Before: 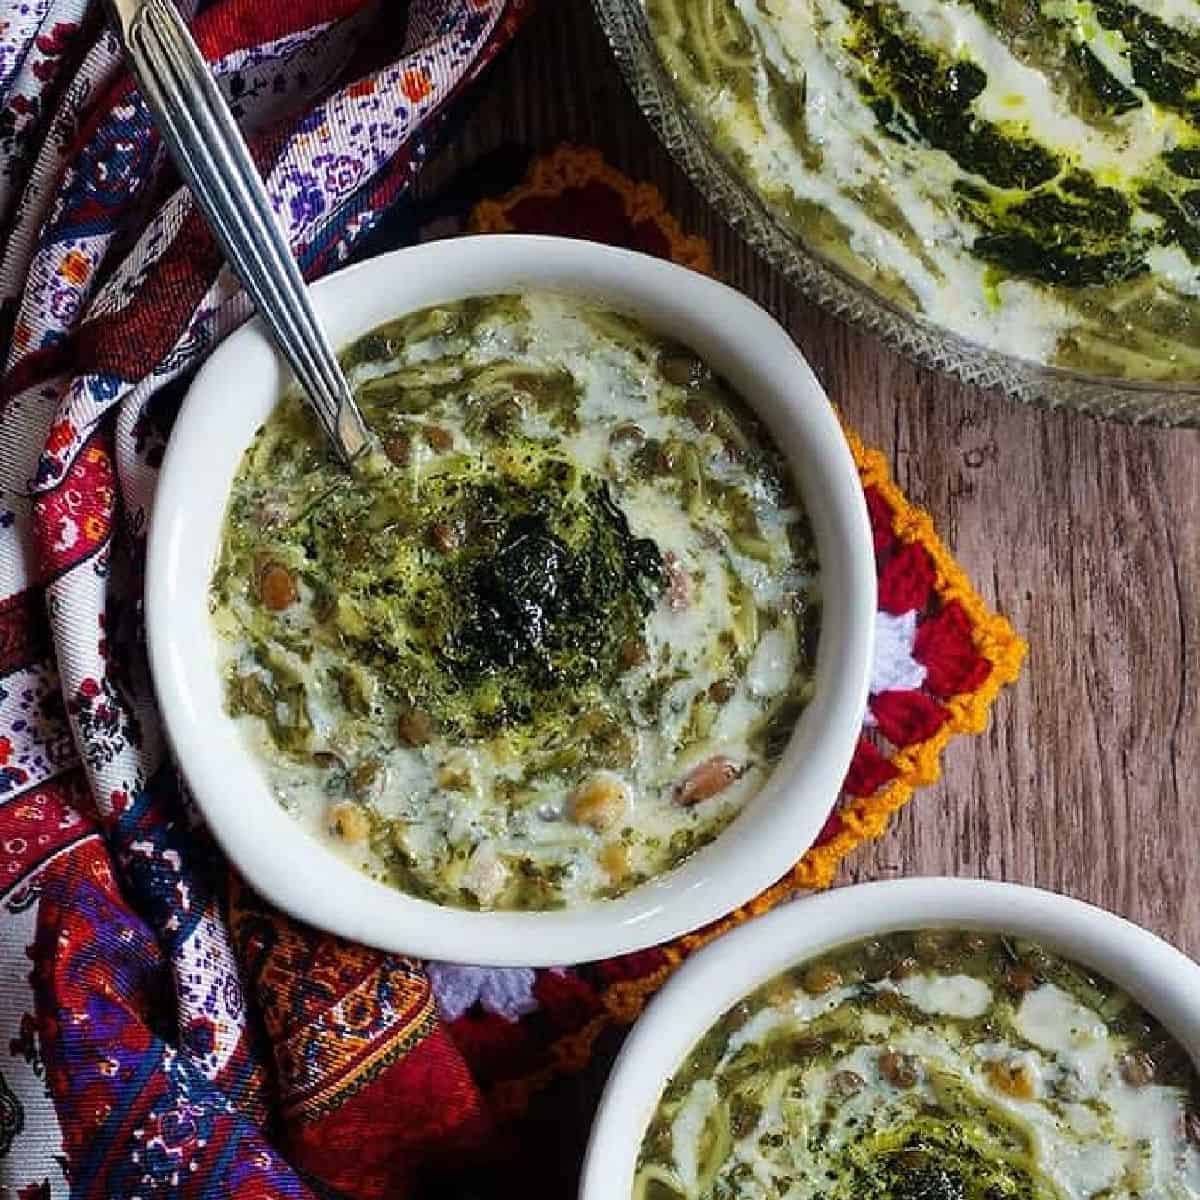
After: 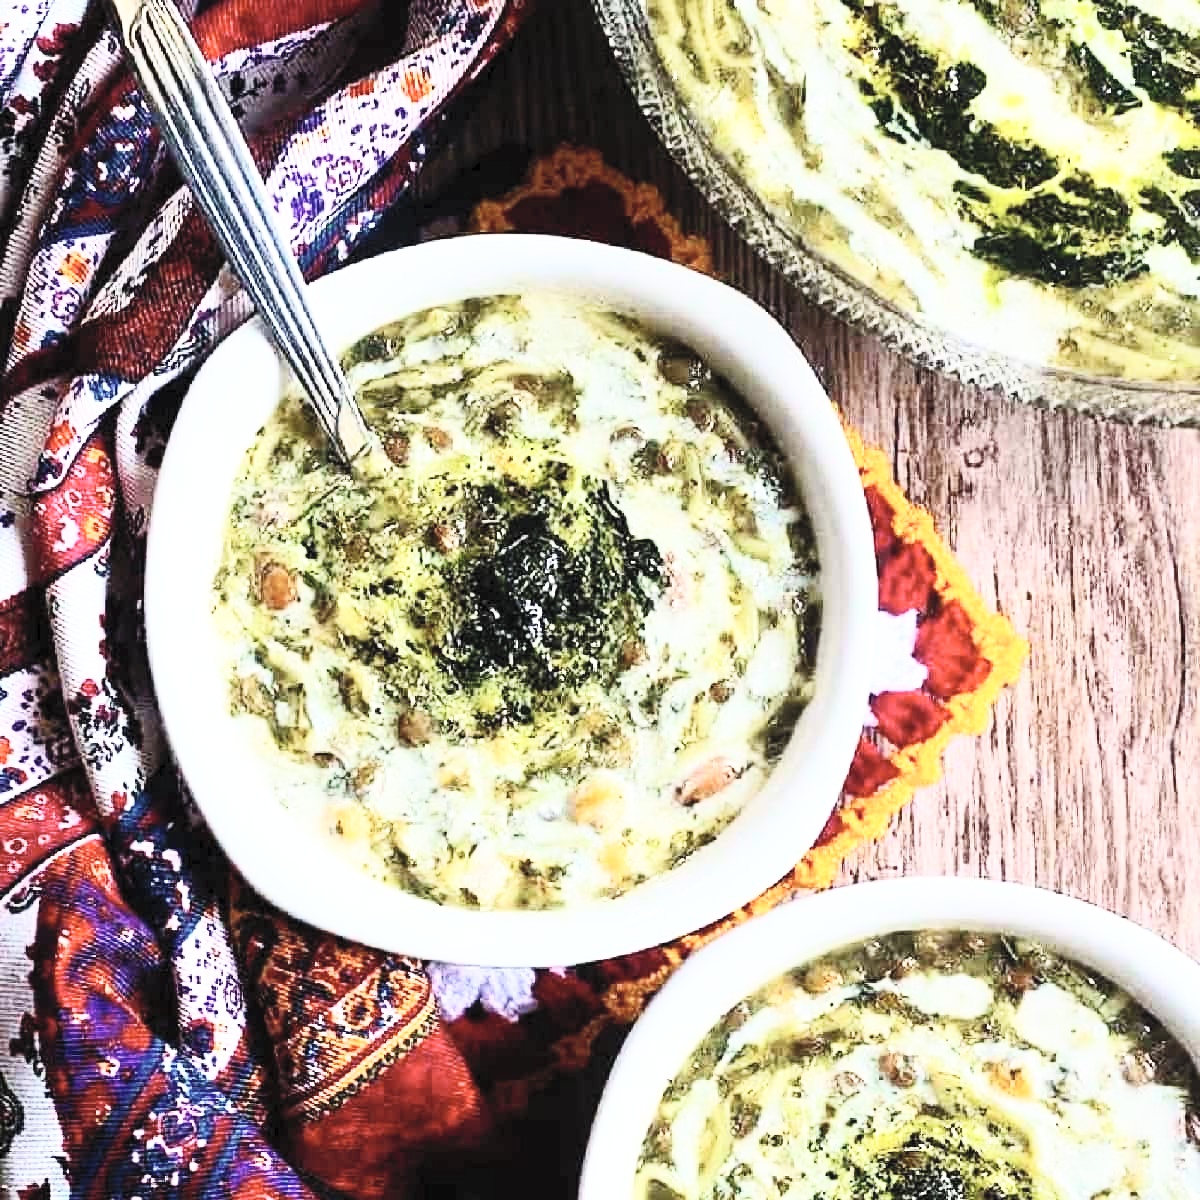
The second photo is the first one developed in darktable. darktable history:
base curve: curves: ch0 [(0, 0) (0.008, 0.007) (0.022, 0.029) (0.048, 0.089) (0.092, 0.197) (0.191, 0.399) (0.275, 0.534) (0.357, 0.65) (0.477, 0.78) (0.542, 0.833) (0.799, 0.973) (1, 1)], preserve colors none
contrast brightness saturation: contrast 0.43, brightness 0.56, saturation -0.19
